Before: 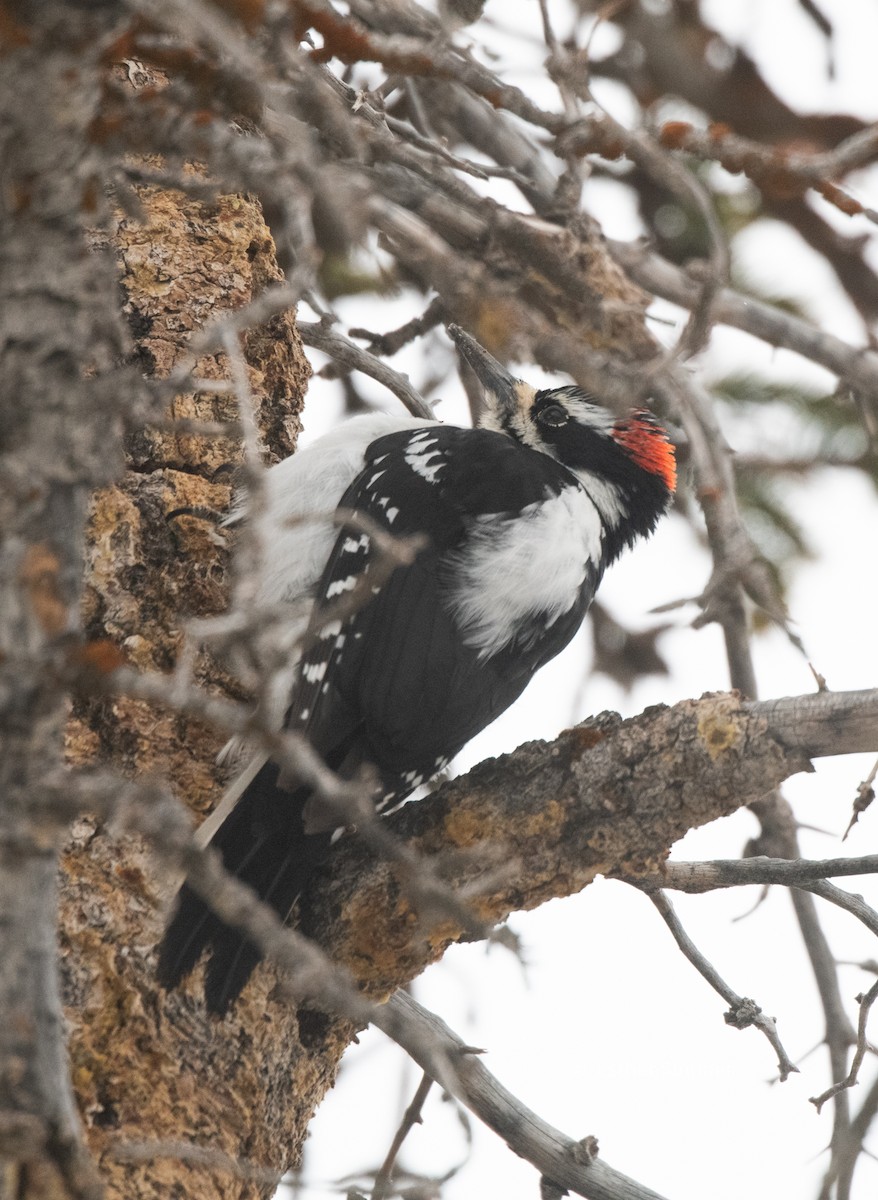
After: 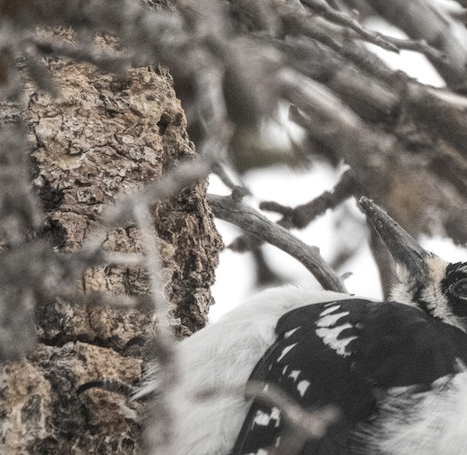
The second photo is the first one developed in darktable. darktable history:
color zones: curves: ch1 [(0, 0.292) (0.001, 0.292) (0.2, 0.264) (0.4, 0.248) (0.6, 0.248) (0.8, 0.264) (0.999, 0.292) (1, 0.292)]
crop: left 10.155%, top 10.61%, right 36.579%, bottom 51.434%
contrast brightness saturation: saturation -0.048
local contrast: detail 130%
